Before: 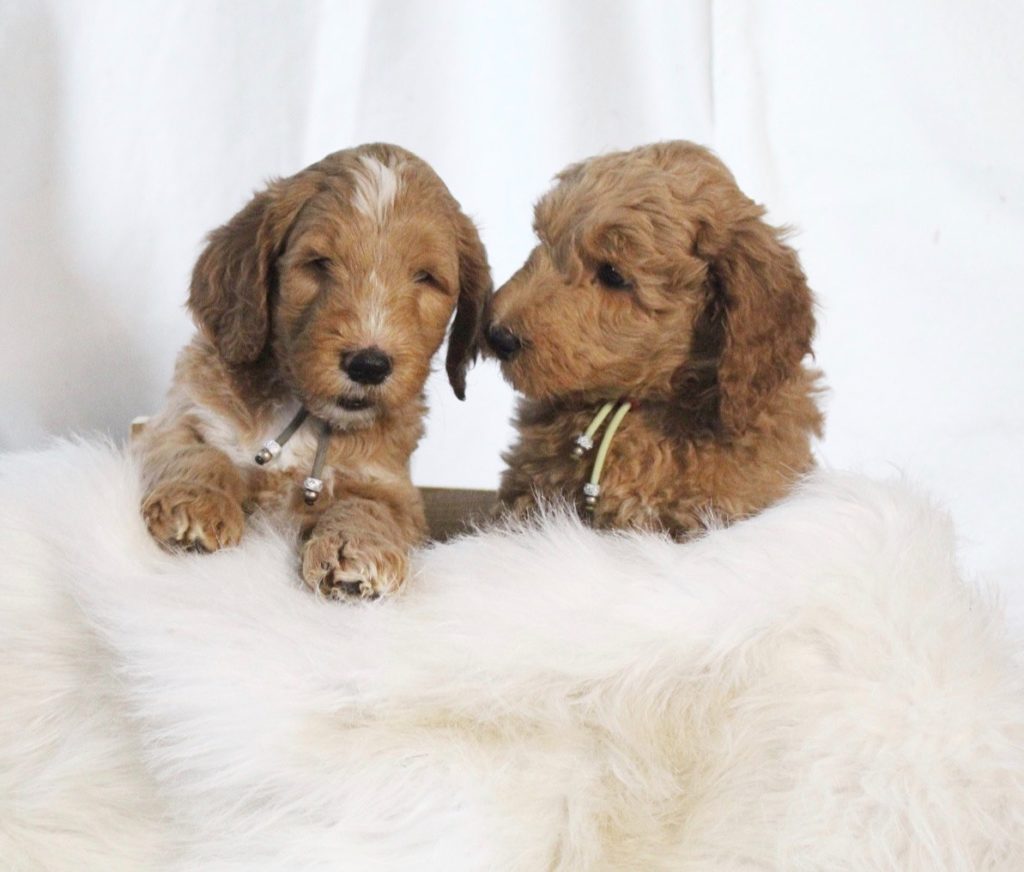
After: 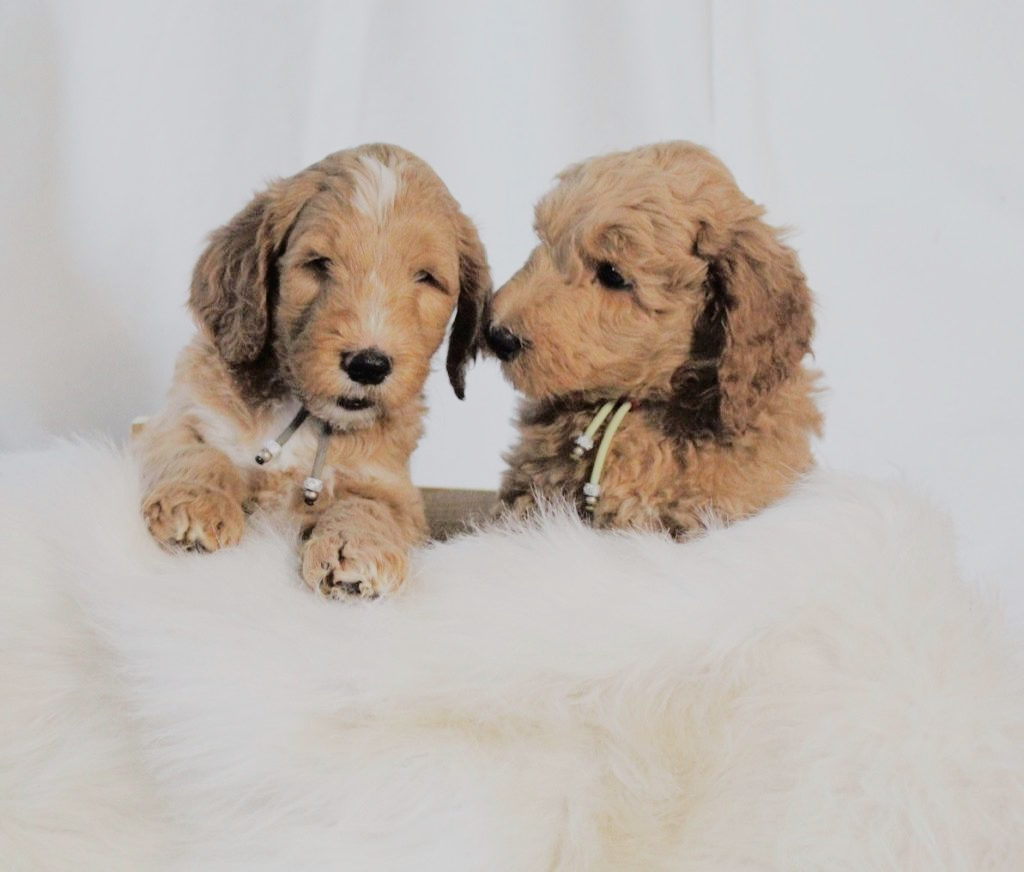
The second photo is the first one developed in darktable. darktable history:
tone curve: curves: ch0 [(0, 0) (0.003, 0.021) (0.011, 0.021) (0.025, 0.021) (0.044, 0.033) (0.069, 0.053) (0.1, 0.08) (0.136, 0.114) (0.177, 0.171) (0.224, 0.246) (0.277, 0.332) (0.335, 0.424) (0.399, 0.496) (0.468, 0.561) (0.543, 0.627) (0.623, 0.685) (0.709, 0.741) (0.801, 0.813) (0.898, 0.902) (1, 1)], color space Lab, independent channels, preserve colors none
filmic rgb: black relative exposure -7.65 EV, white relative exposure 4.56 EV, threshold 2.97 EV, hardness 3.61, iterations of high-quality reconstruction 0, enable highlight reconstruction true
